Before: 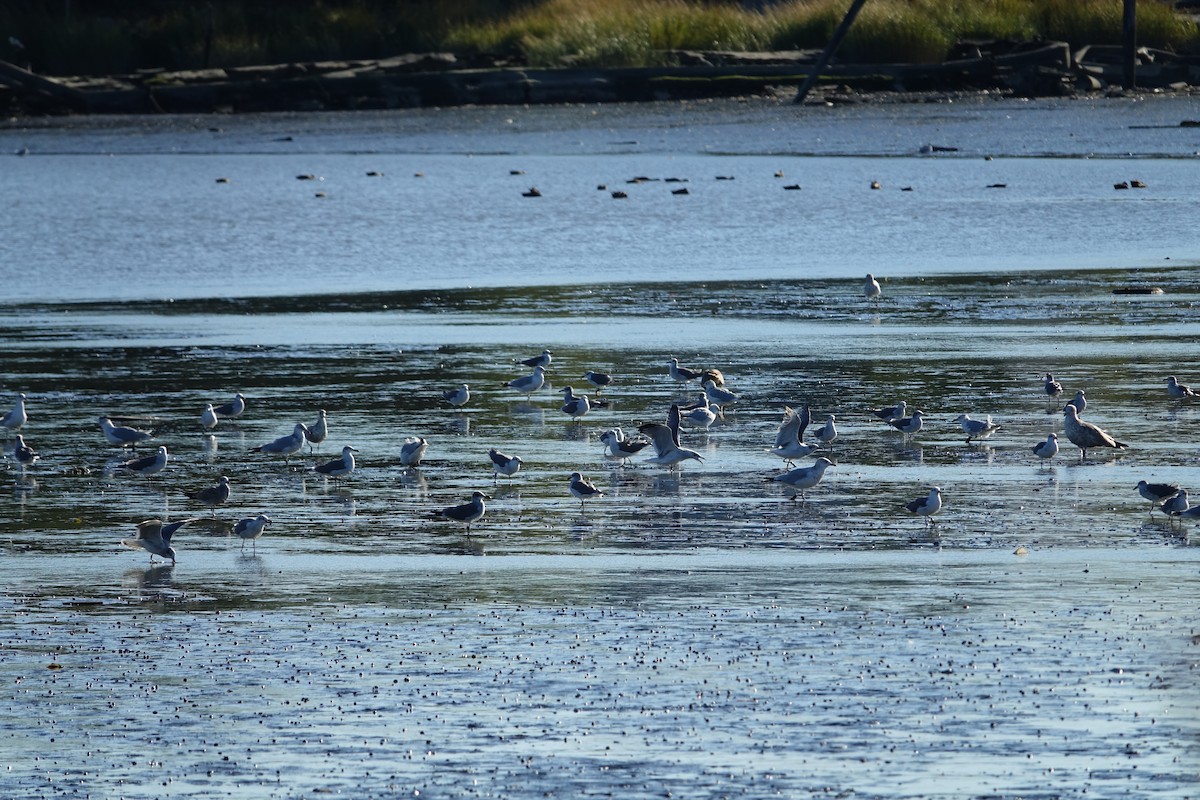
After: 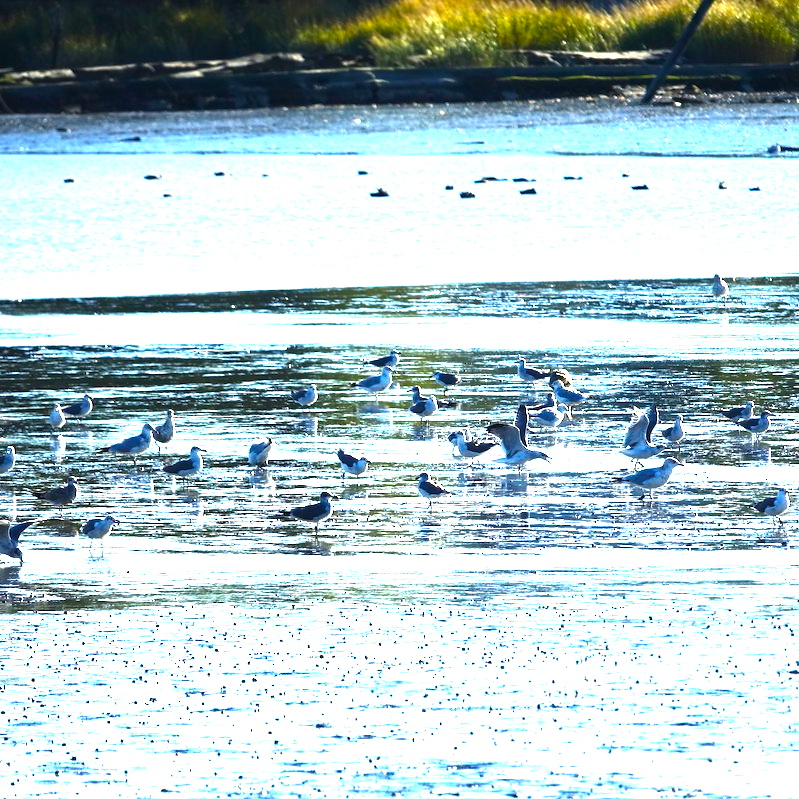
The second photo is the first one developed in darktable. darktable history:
color balance rgb: perceptual saturation grading › global saturation 25%, perceptual brilliance grading › global brilliance 35%, perceptual brilliance grading › highlights 50%, perceptual brilliance grading › mid-tones 60%, perceptual brilliance grading › shadows 35%, global vibrance 20%
crop and rotate: left 12.673%, right 20.66%
